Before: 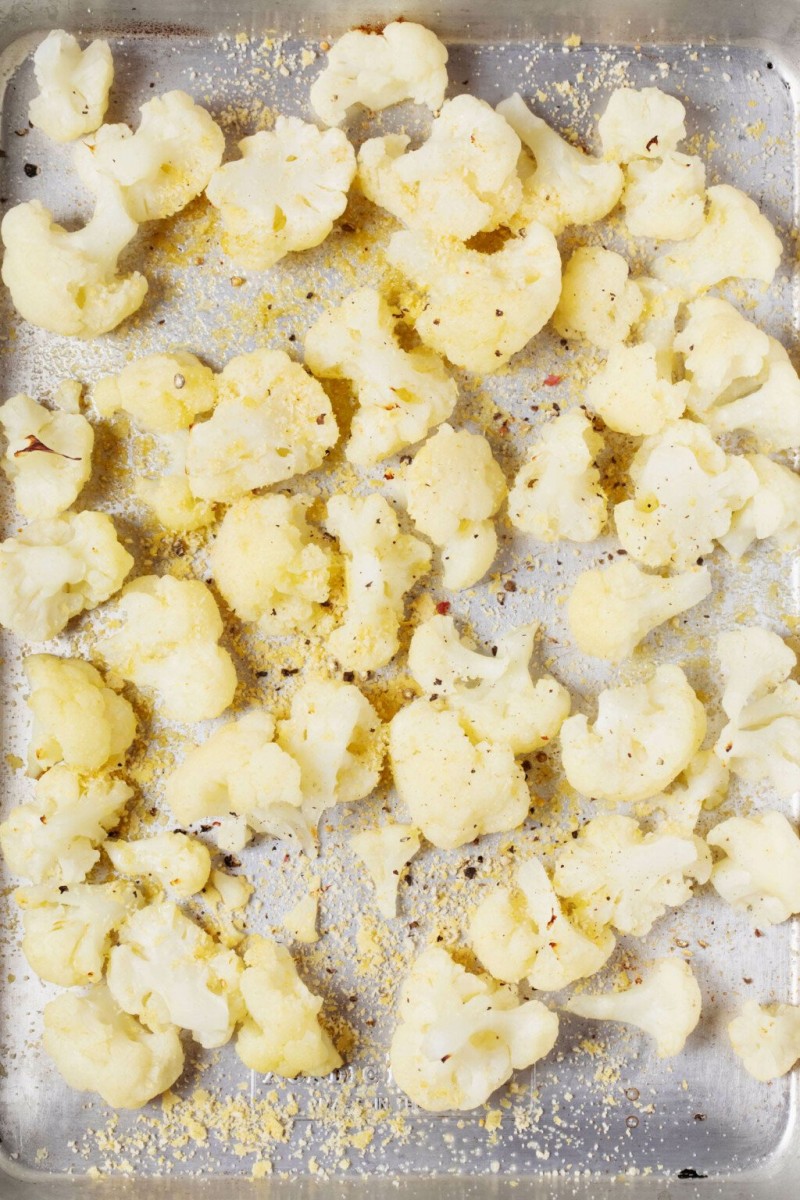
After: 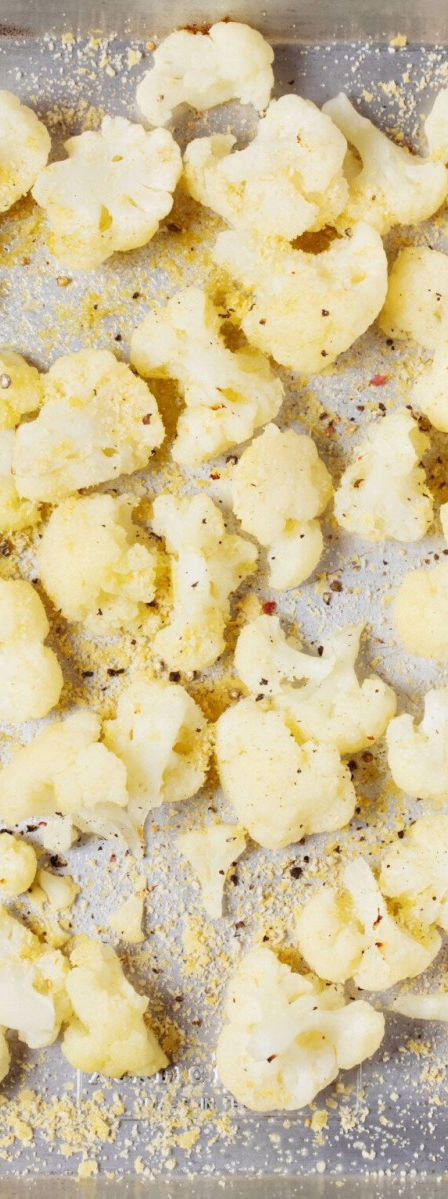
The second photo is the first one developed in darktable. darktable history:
crop: left 21.837%, right 22.158%, bottom 0.007%
